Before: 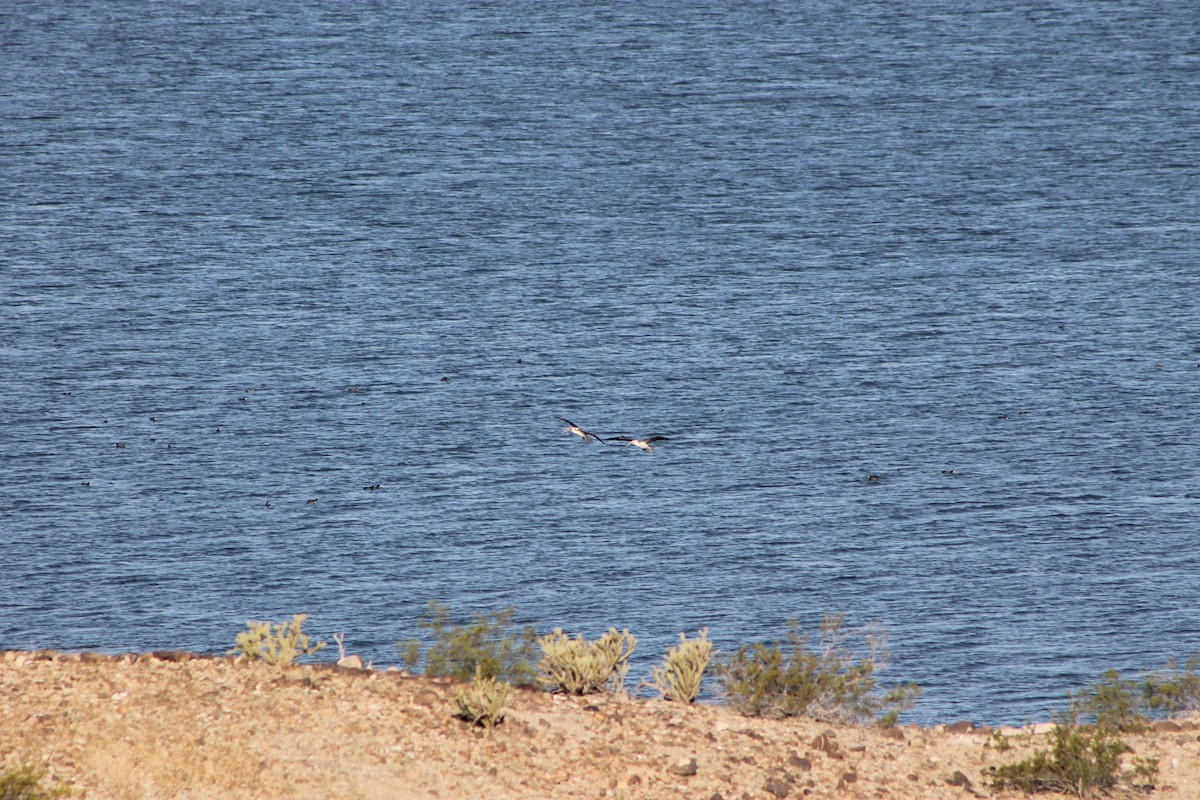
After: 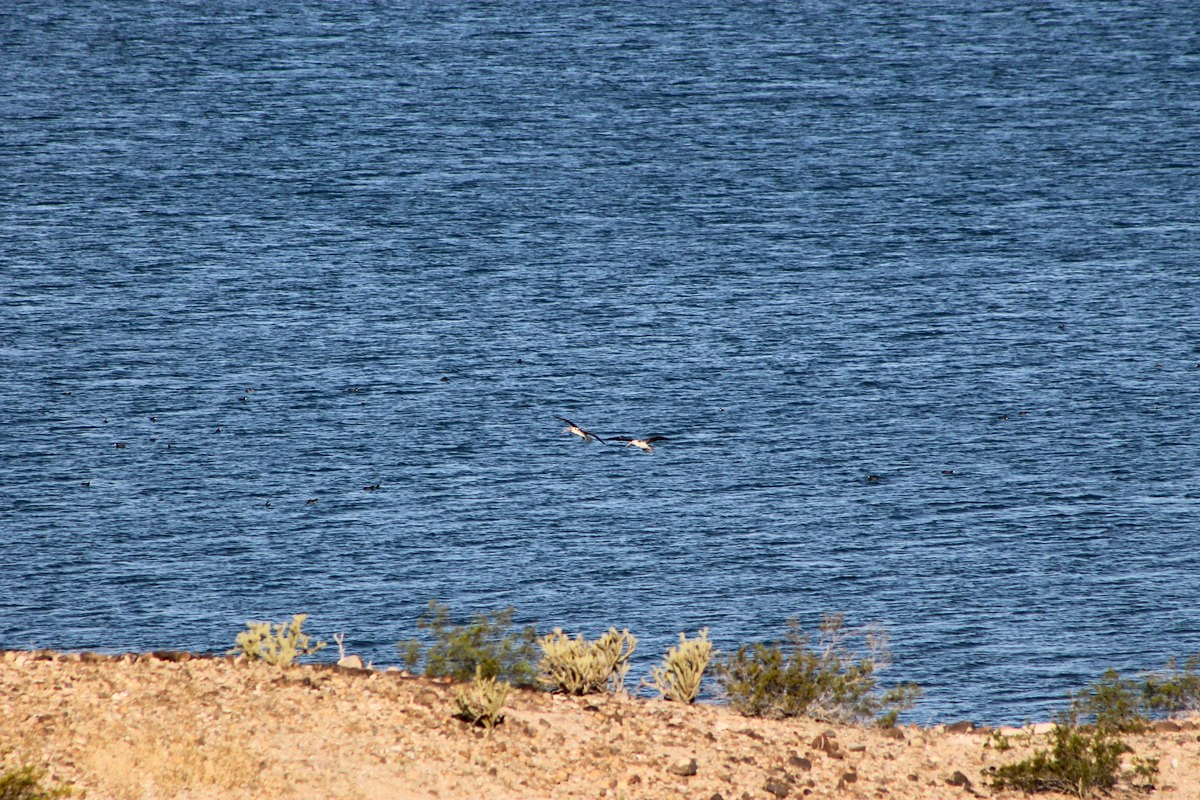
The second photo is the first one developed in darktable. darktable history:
contrast brightness saturation: contrast 0.21, brightness -0.103, saturation 0.212
